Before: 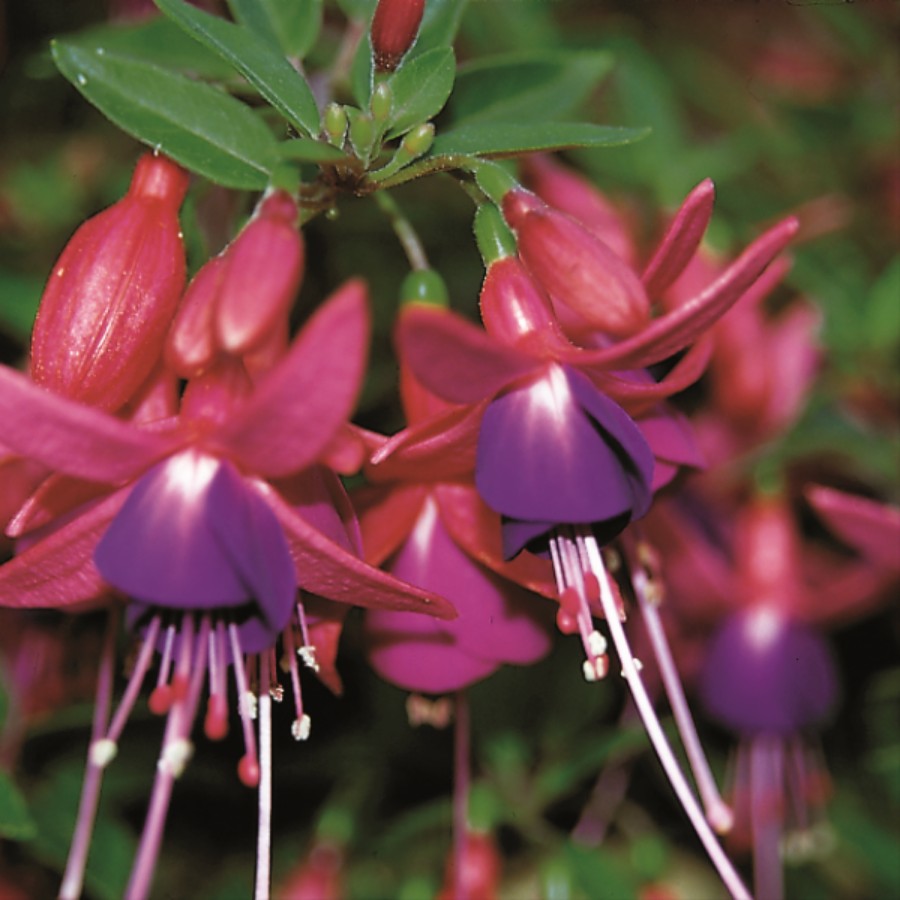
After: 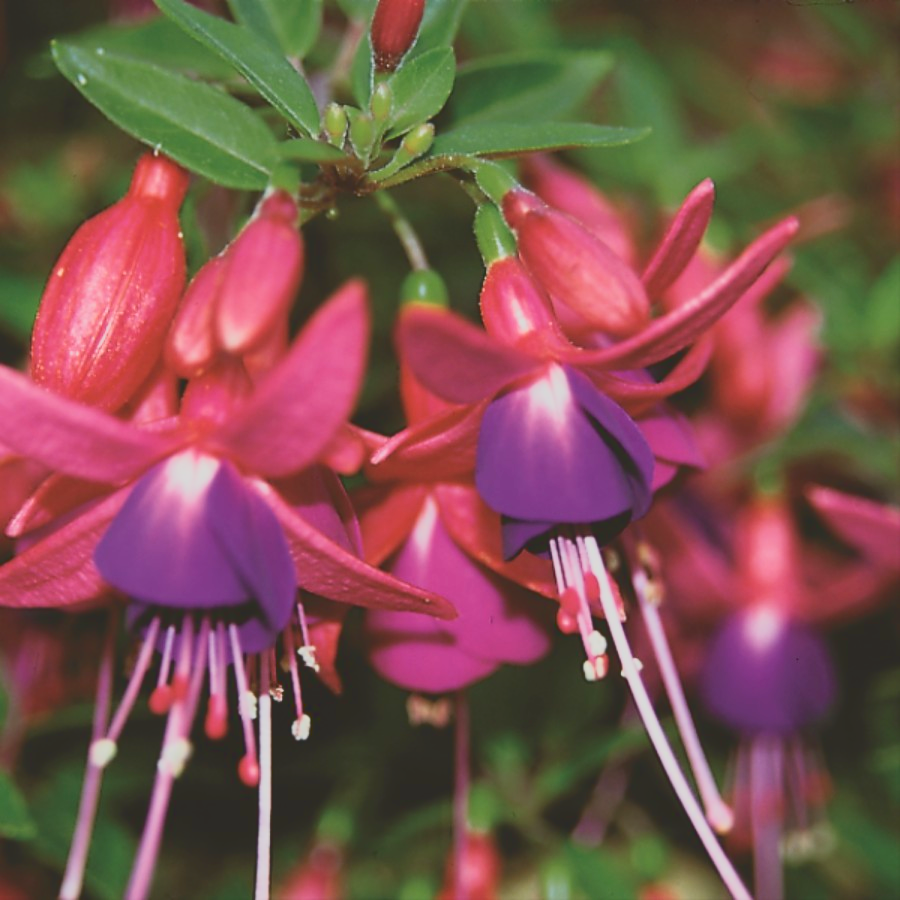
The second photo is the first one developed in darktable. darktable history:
tone curve: curves: ch0 [(0, 0.148) (0.191, 0.225) (0.712, 0.695) (0.864, 0.797) (1, 0.839)]
exposure: exposure 0.426 EV, compensate highlight preservation false
